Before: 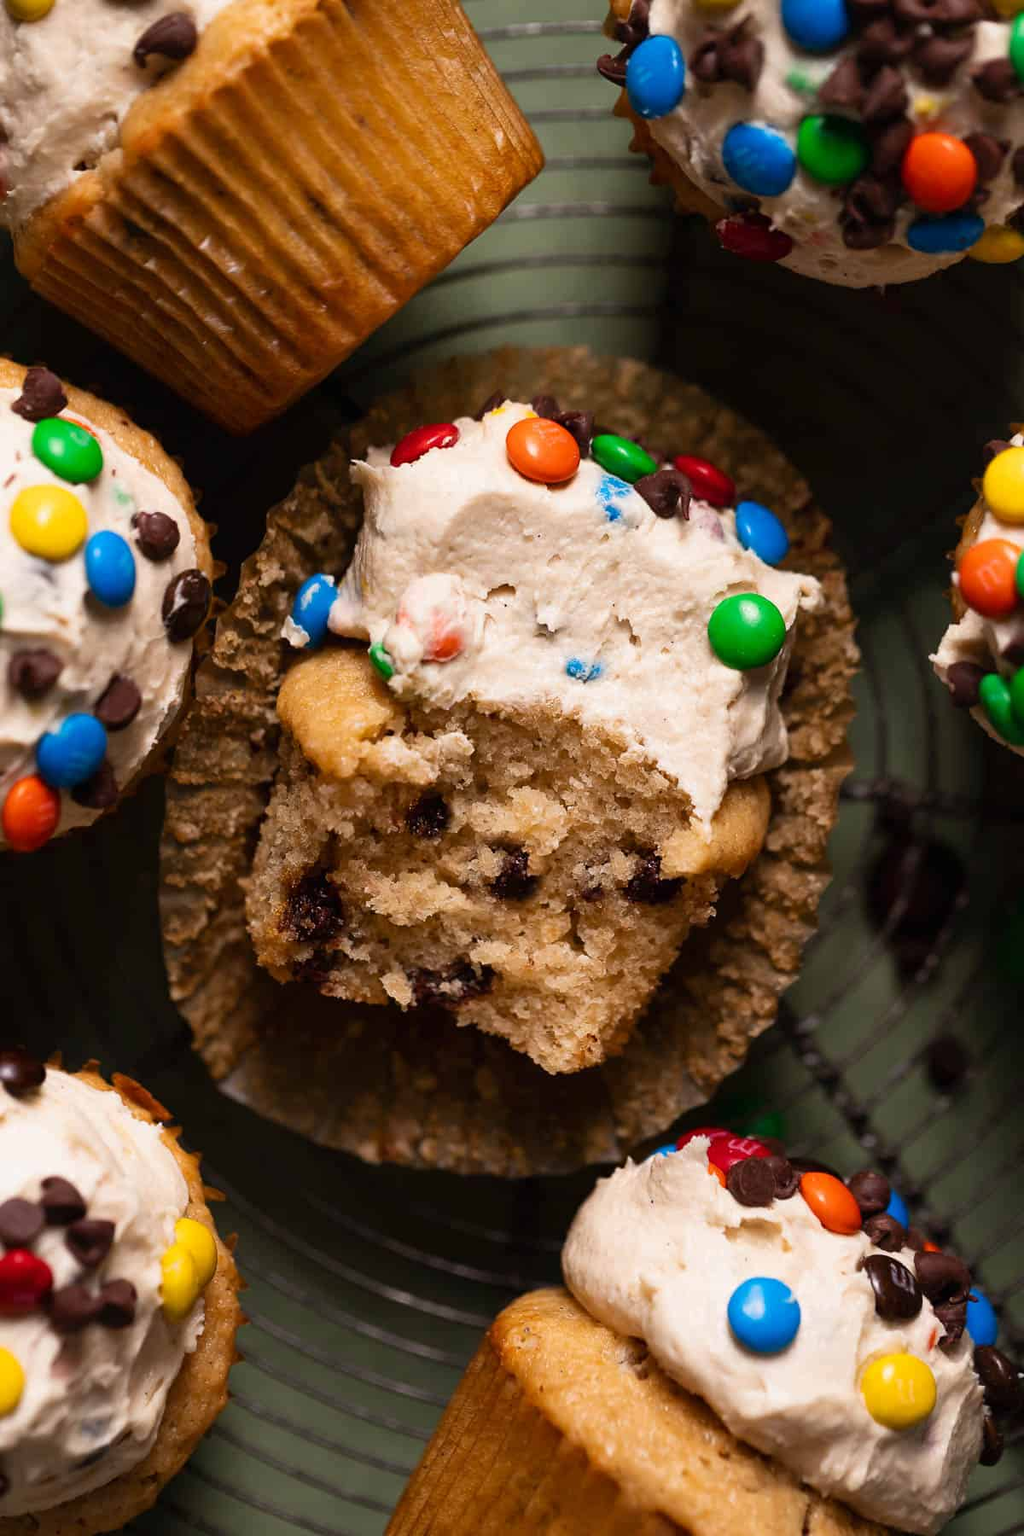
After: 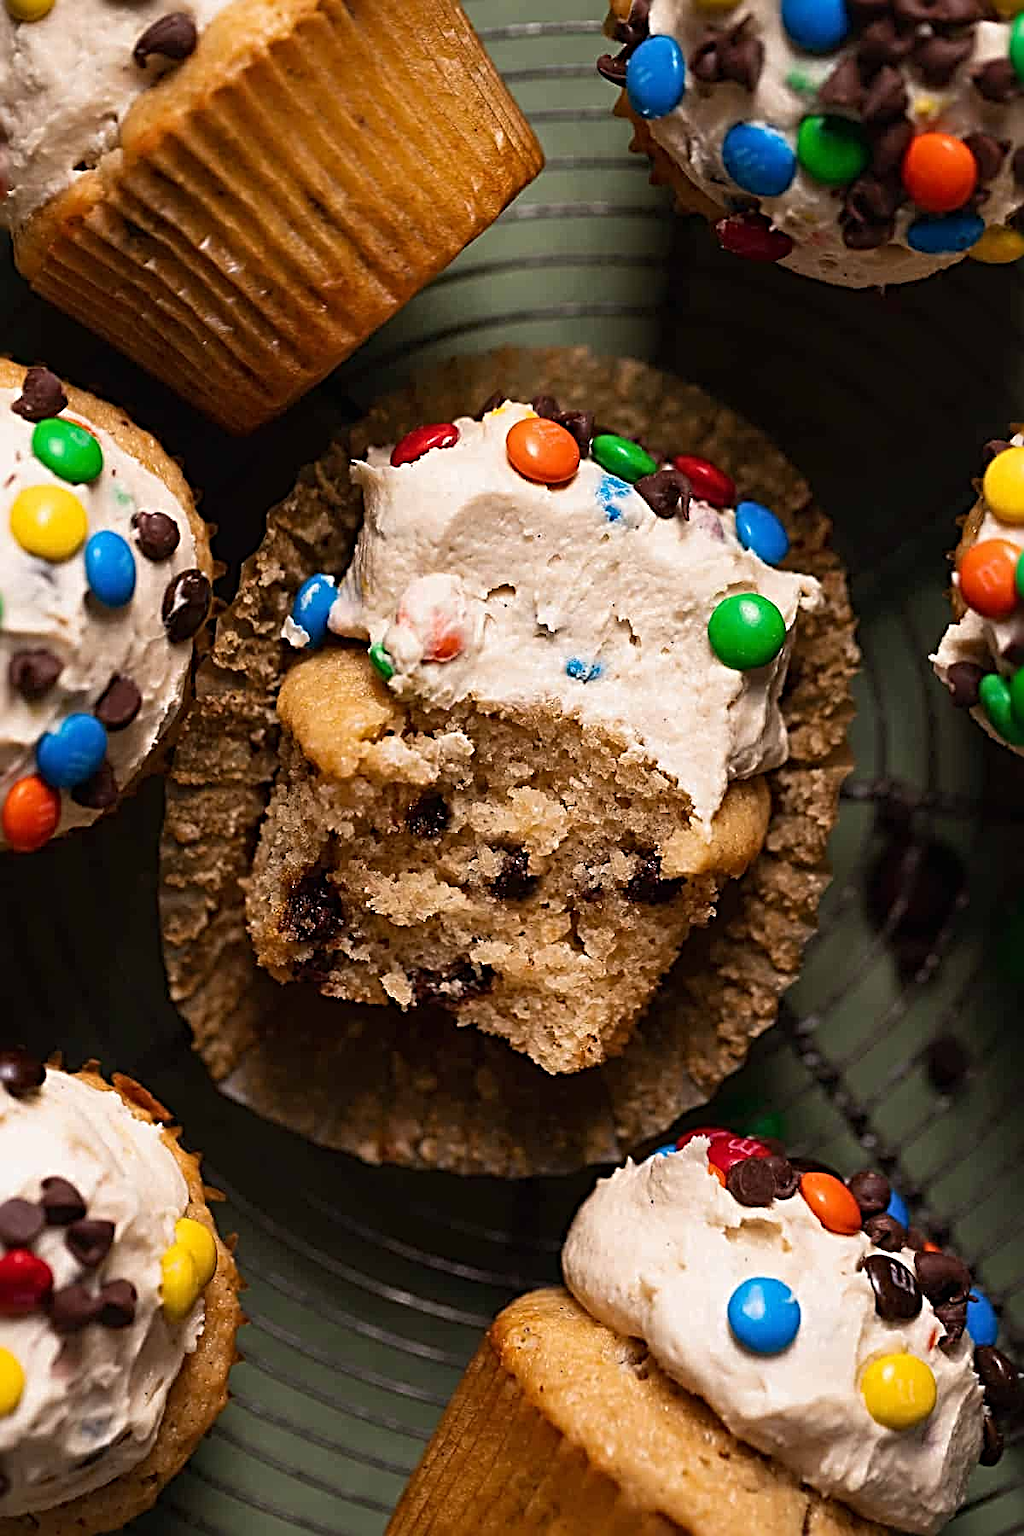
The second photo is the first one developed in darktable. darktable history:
sharpen: radius 3.738, amount 0.936
